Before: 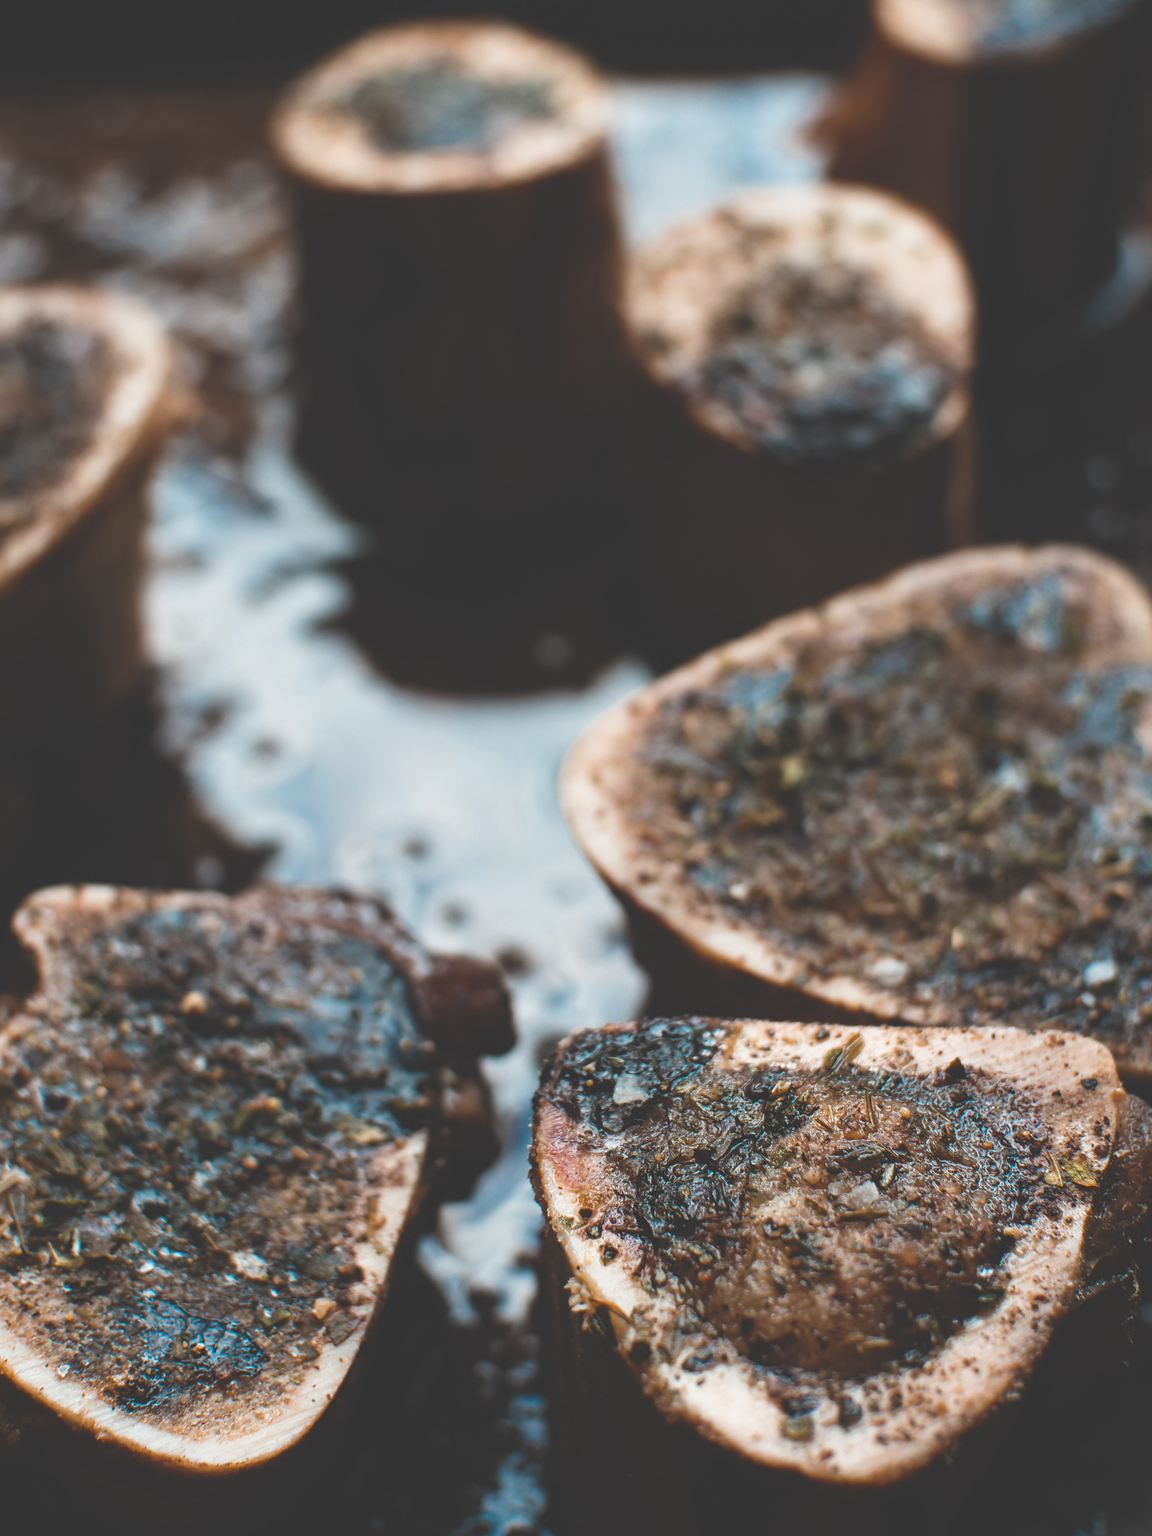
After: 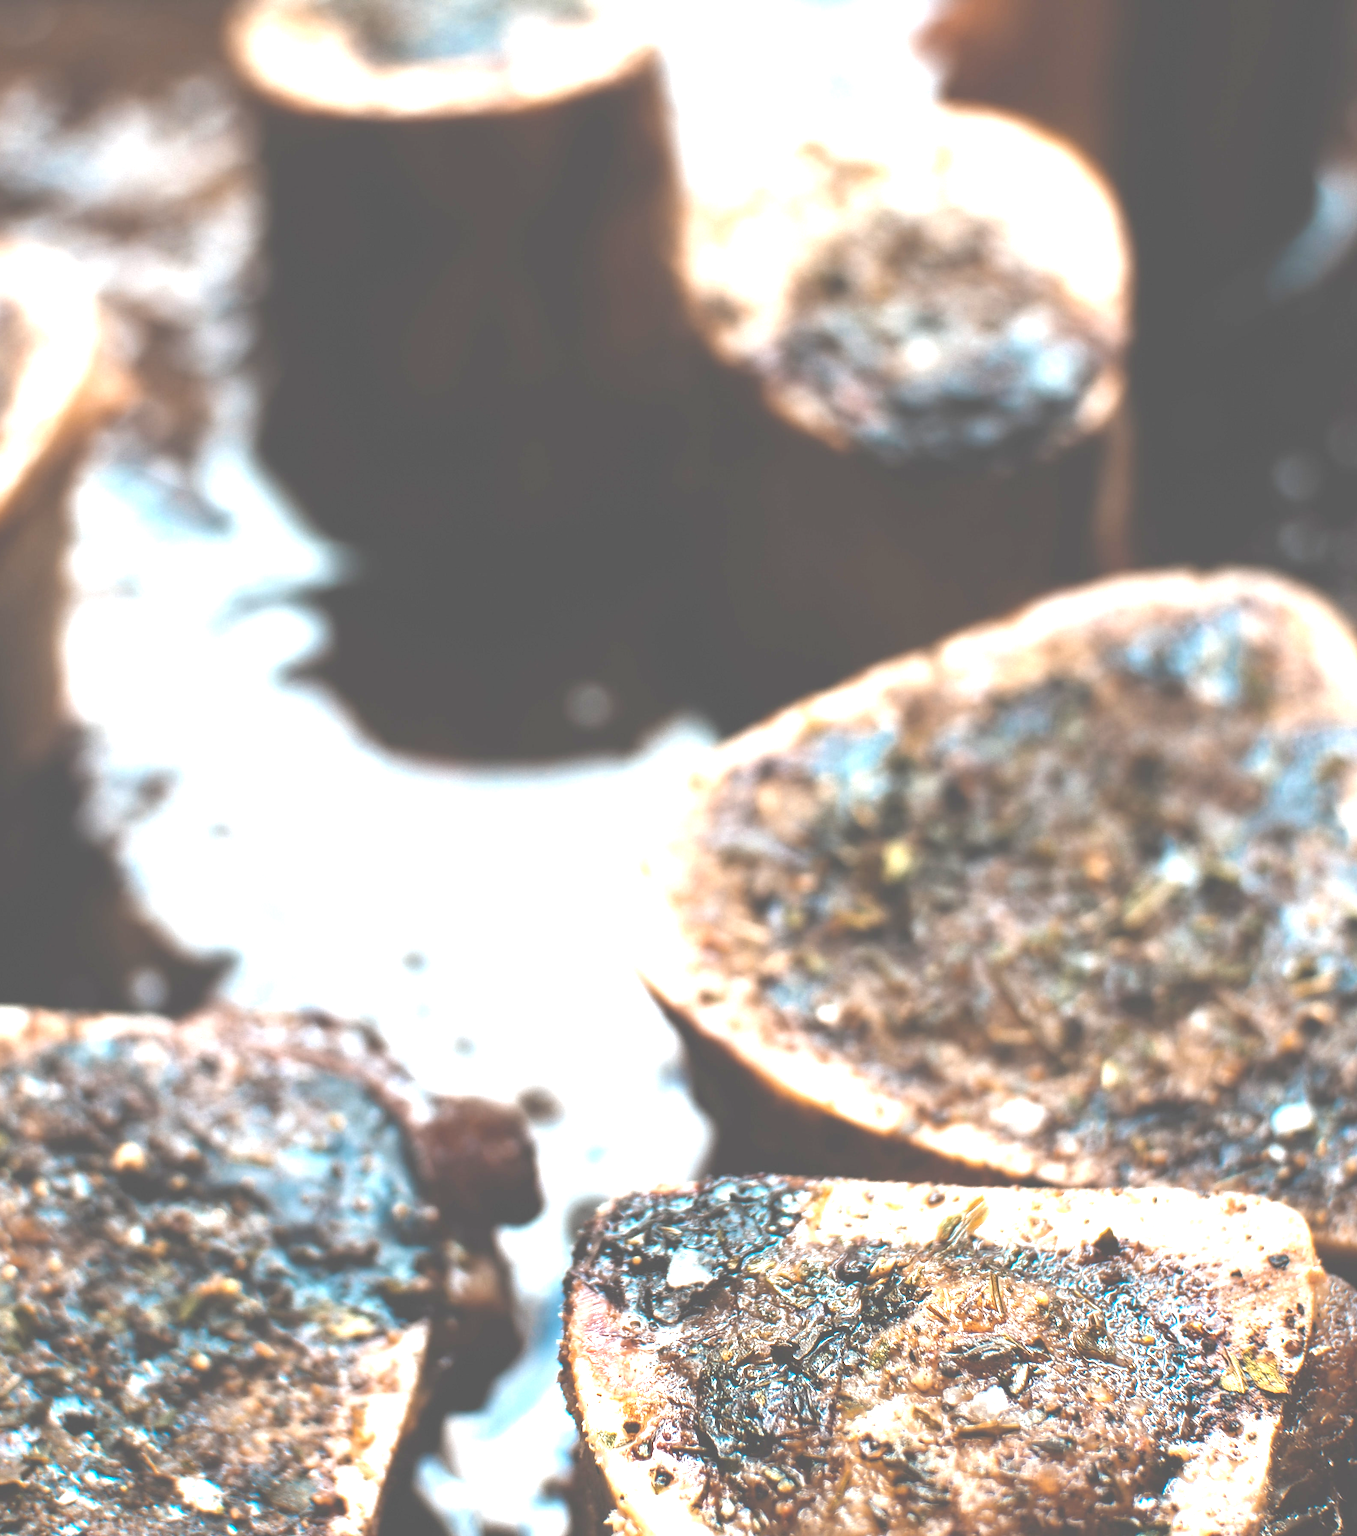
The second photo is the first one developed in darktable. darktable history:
crop: left 8.155%, top 6.611%, bottom 15.385%
exposure: black level correction 0.001, exposure 1.646 EV, compensate exposure bias true, compensate highlight preservation false
